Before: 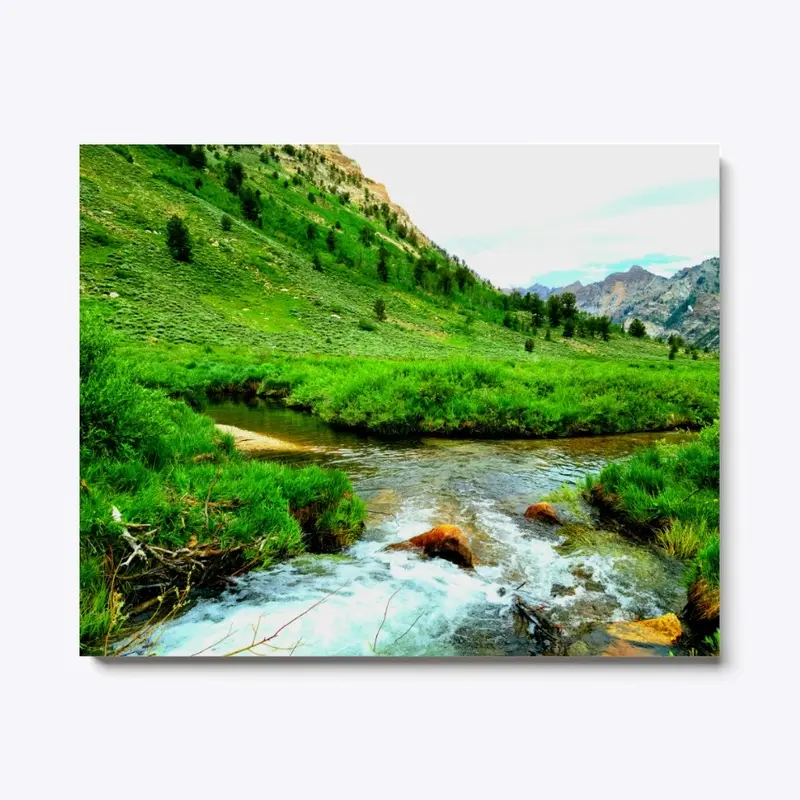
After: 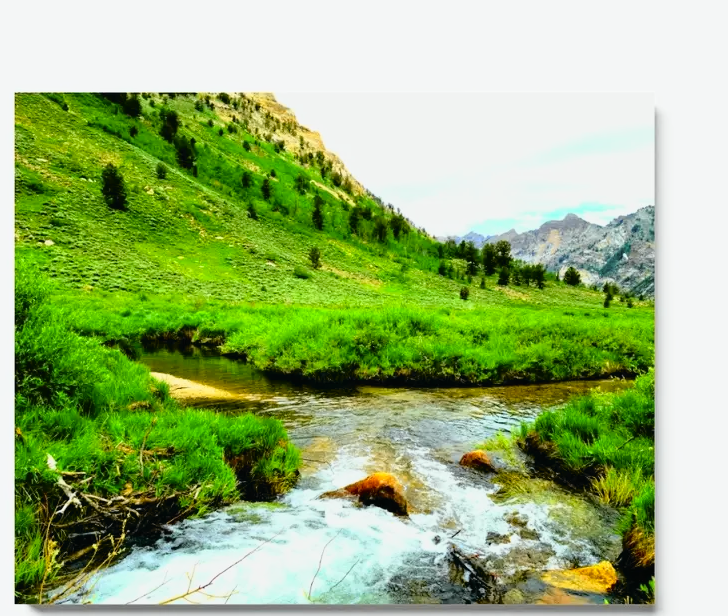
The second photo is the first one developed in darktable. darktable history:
tone curve: curves: ch0 [(0, 0.013) (0.129, 0.1) (0.327, 0.382) (0.489, 0.573) (0.66, 0.748) (0.858, 0.926) (1, 0.977)]; ch1 [(0, 0) (0.353, 0.344) (0.45, 0.46) (0.498, 0.495) (0.521, 0.506) (0.563, 0.559) (0.592, 0.585) (0.657, 0.655) (1, 1)]; ch2 [(0, 0) (0.333, 0.346) (0.375, 0.375) (0.427, 0.44) (0.5, 0.501) (0.505, 0.499) (0.528, 0.533) (0.579, 0.61) (0.612, 0.644) (0.66, 0.715) (1, 1)], color space Lab, independent channels, preserve colors none
crop: left 8.155%, top 6.611%, bottom 15.385%
